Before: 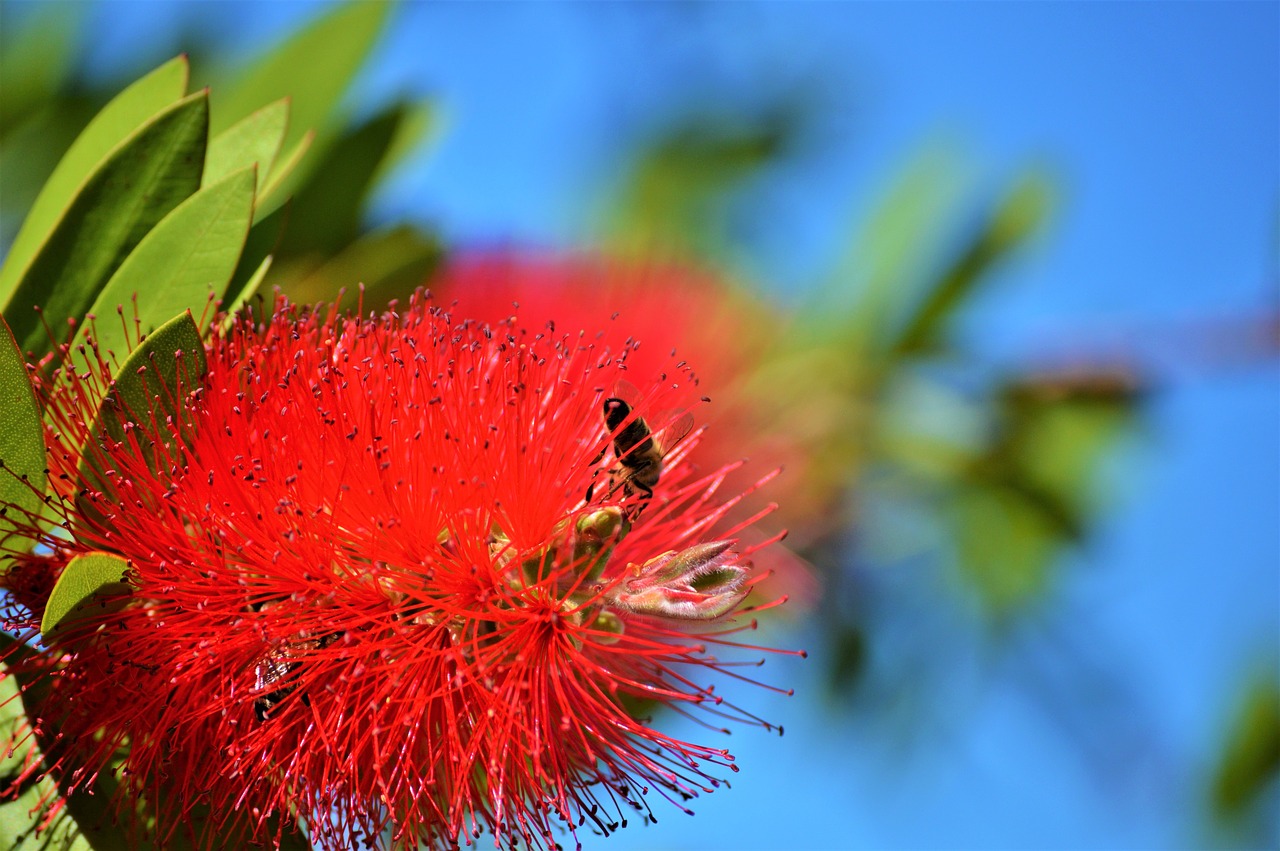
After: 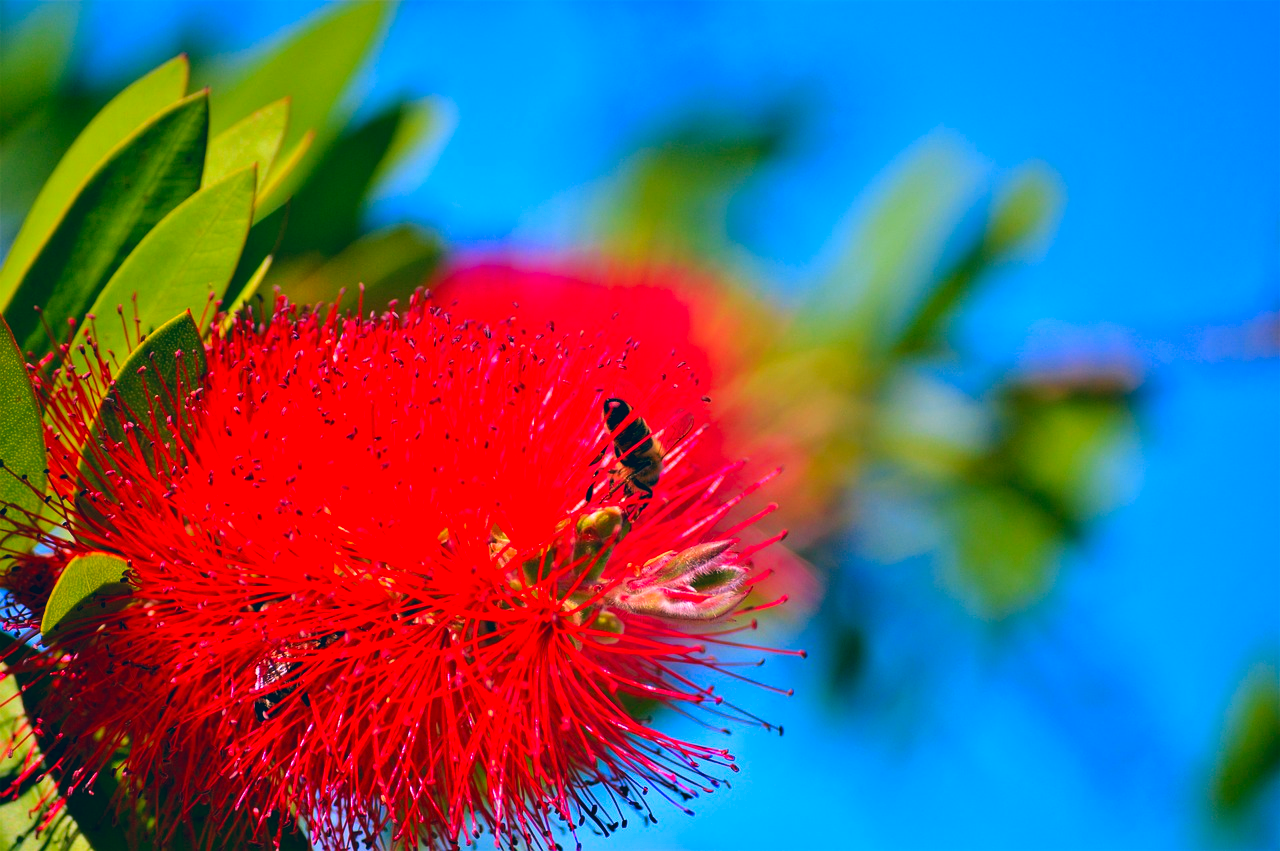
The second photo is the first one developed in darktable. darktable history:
color correction: highlights a* 16.48, highlights b* 0.218, shadows a* -15.43, shadows b* -14.31, saturation 1.46
